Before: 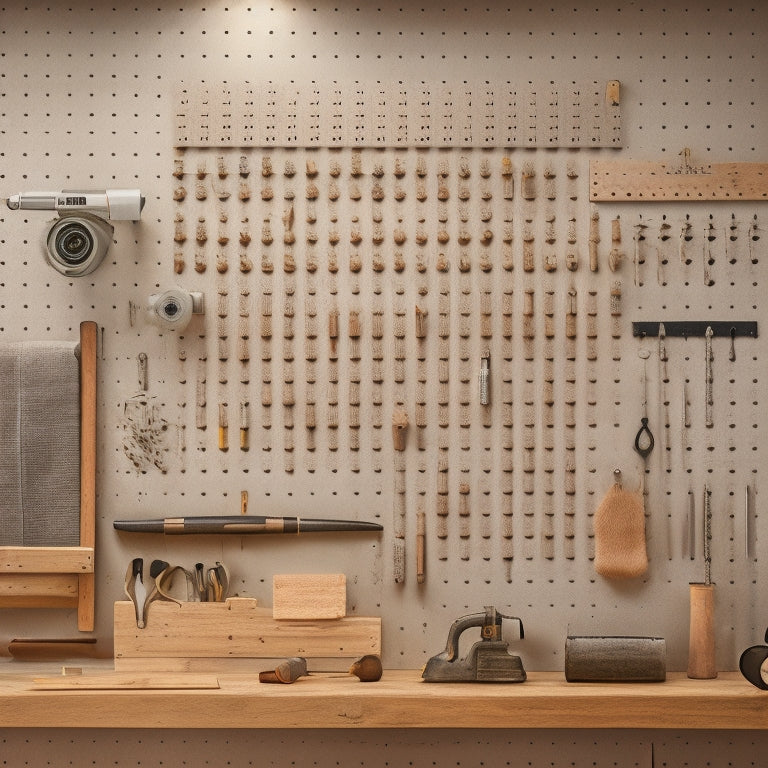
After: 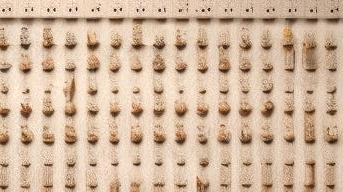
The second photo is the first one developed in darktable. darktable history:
crop: left 28.64%, top 16.832%, right 26.637%, bottom 58.055%
exposure: black level correction 0.001, exposure 0.5 EV, compensate exposure bias true, compensate highlight preservation false
color balance: on, module defaults
local contrast: on, module defaults
